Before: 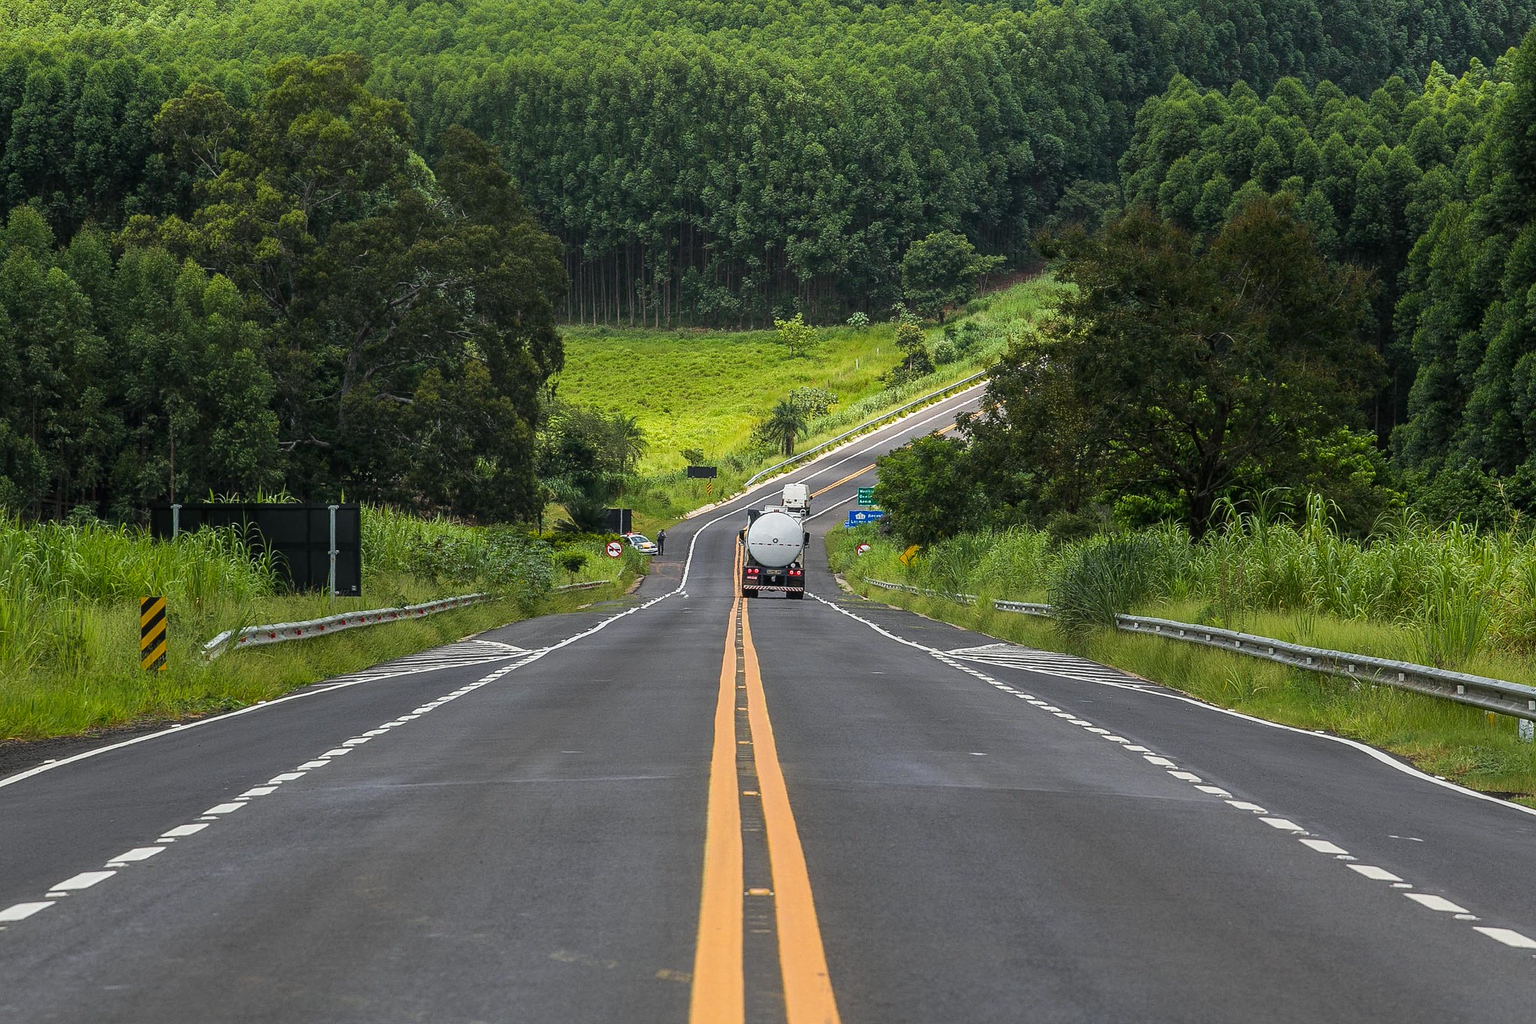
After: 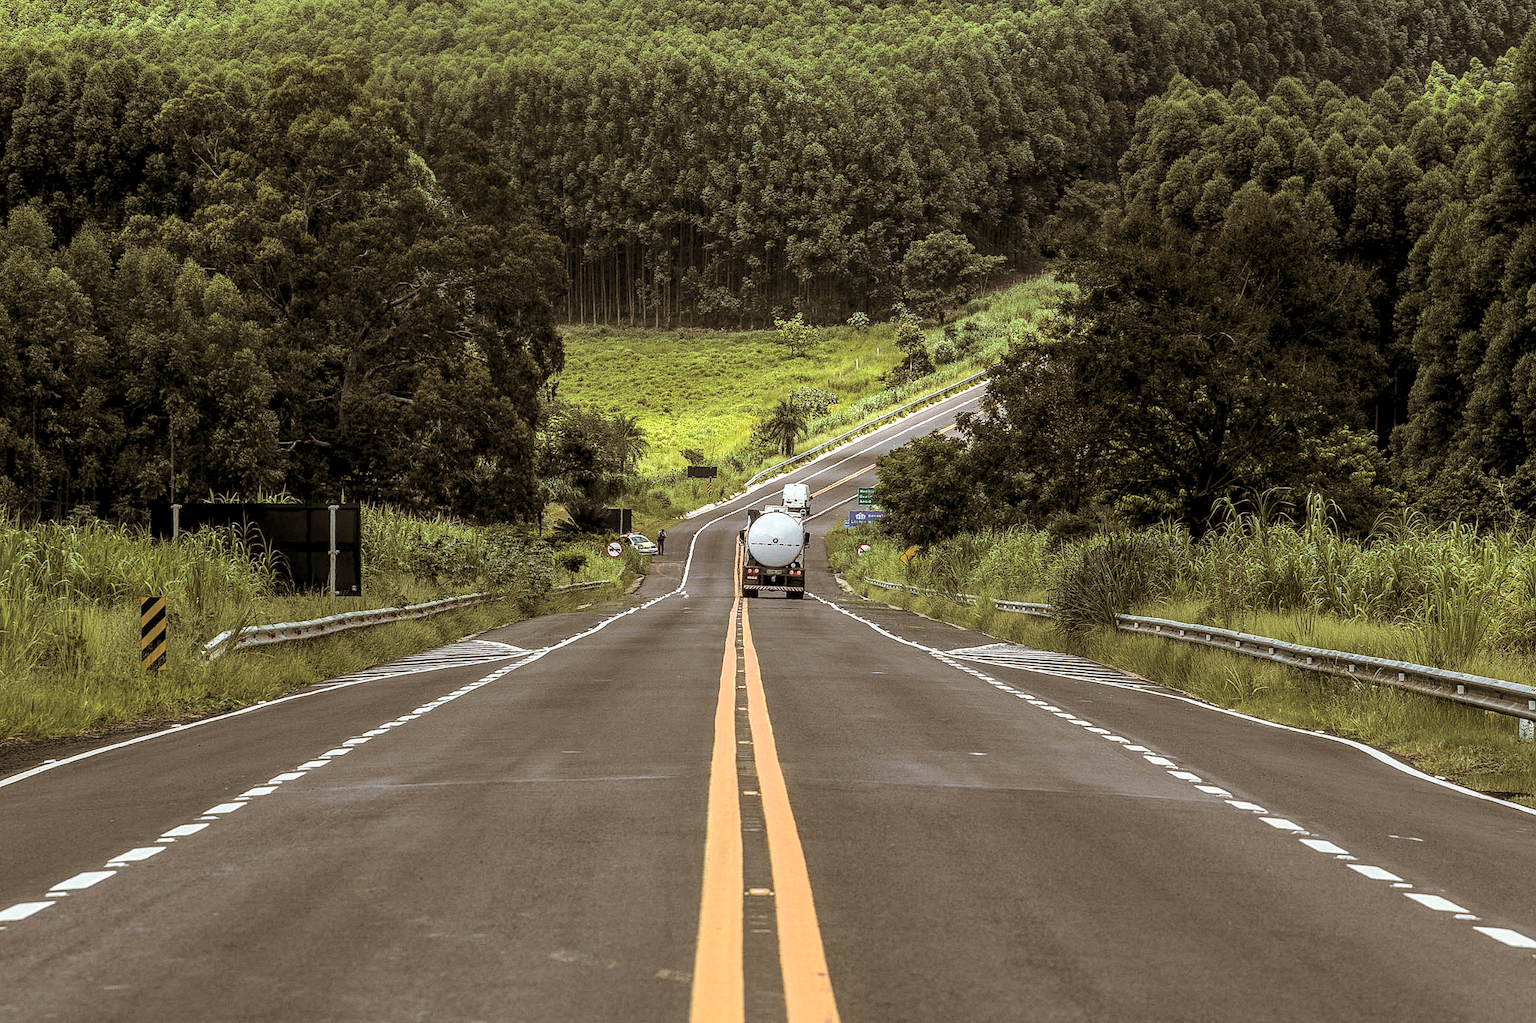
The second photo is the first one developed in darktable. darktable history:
tone equalizer: on, module defaults
contrast brightness saturation: saturation -0.05
split-toning: shadows › hue 37.98°, highlights › hue 185.58°, balance -55.261
local contrast: highlights 59%, detail 145%
